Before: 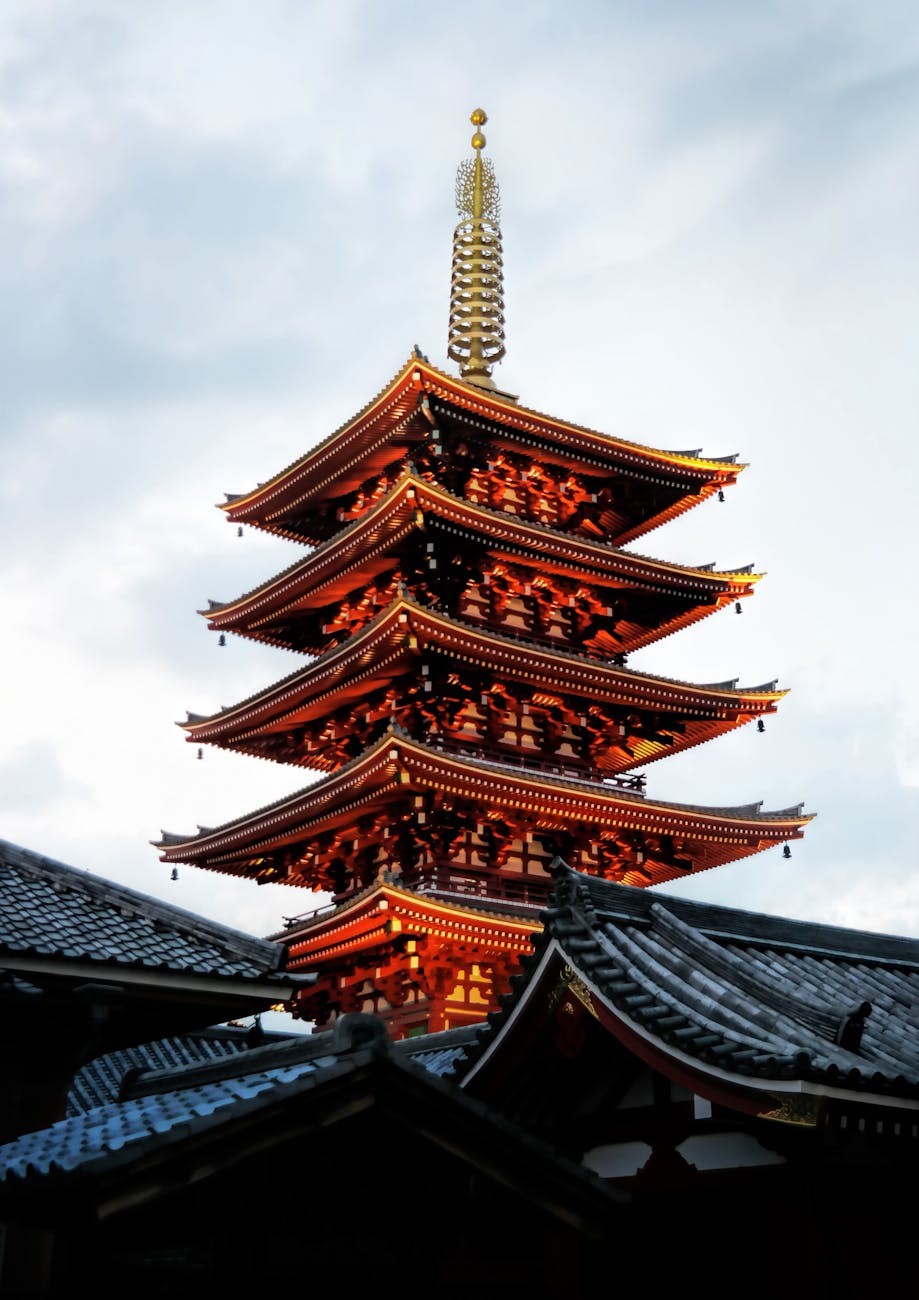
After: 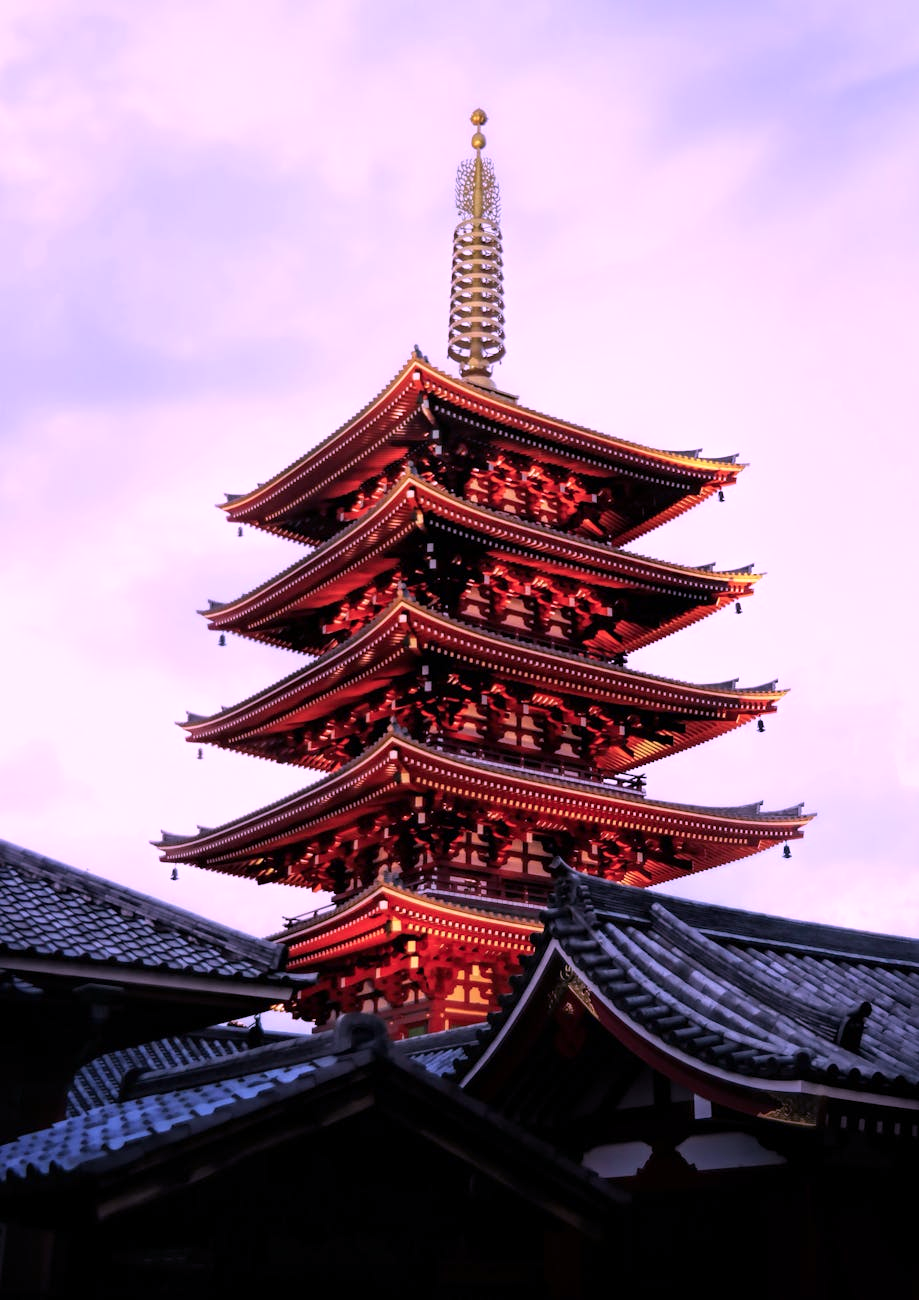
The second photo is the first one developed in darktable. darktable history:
color calibration: output R [1.107, -0.012, -0.003, 0], output B [0, 0, 1.308, 0], illuminant custom, x 0.368, y 0.373, temperature 4340.1 K, gamut compression 1.74
